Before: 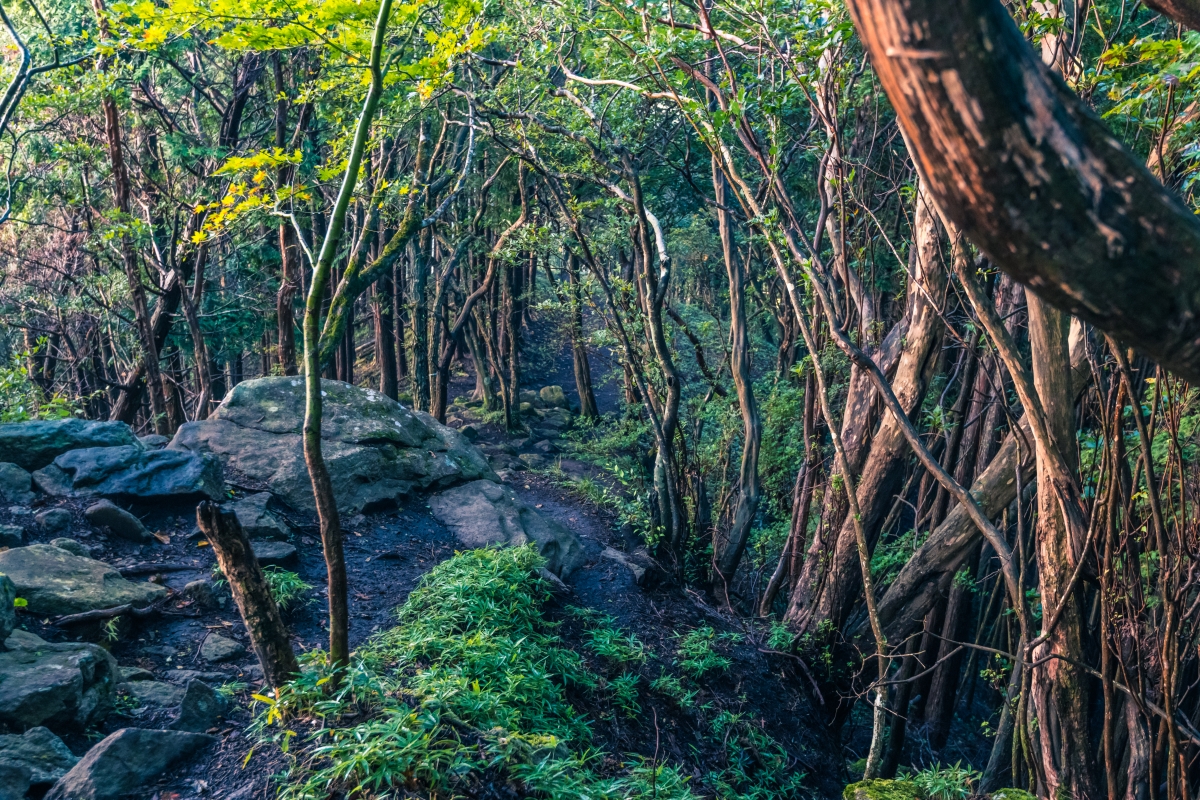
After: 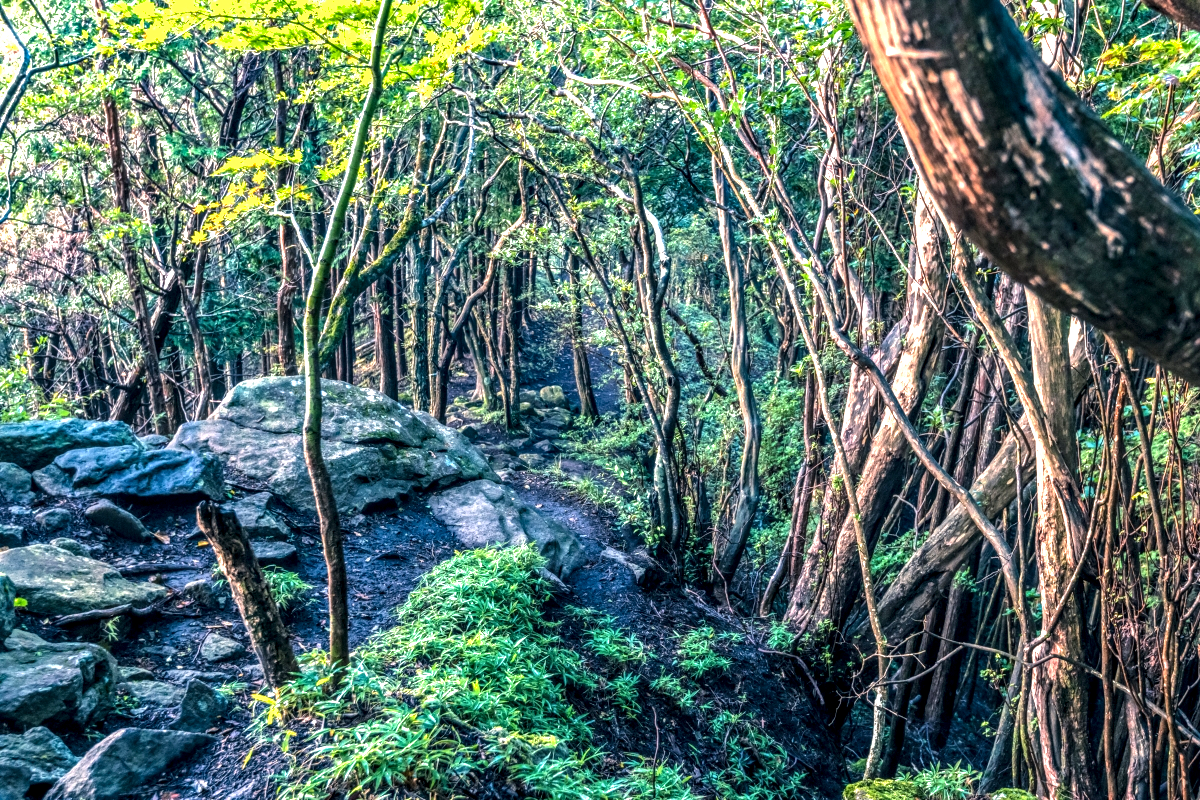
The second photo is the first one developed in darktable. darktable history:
exposure: black level correction 0, exposure 1.2 EV, compensate highlight preservation false
local contrast: detail 161%
shadows and highlights: shadows -20.56, white point adjustment -2.06, highlights -35.07
